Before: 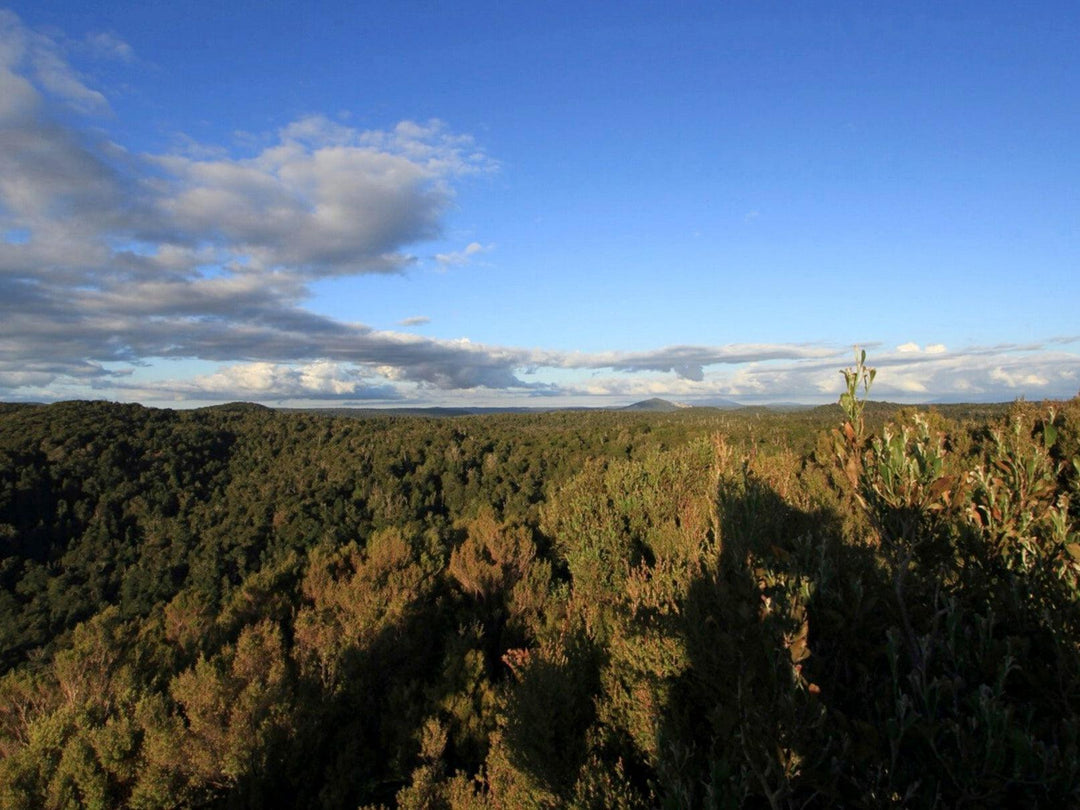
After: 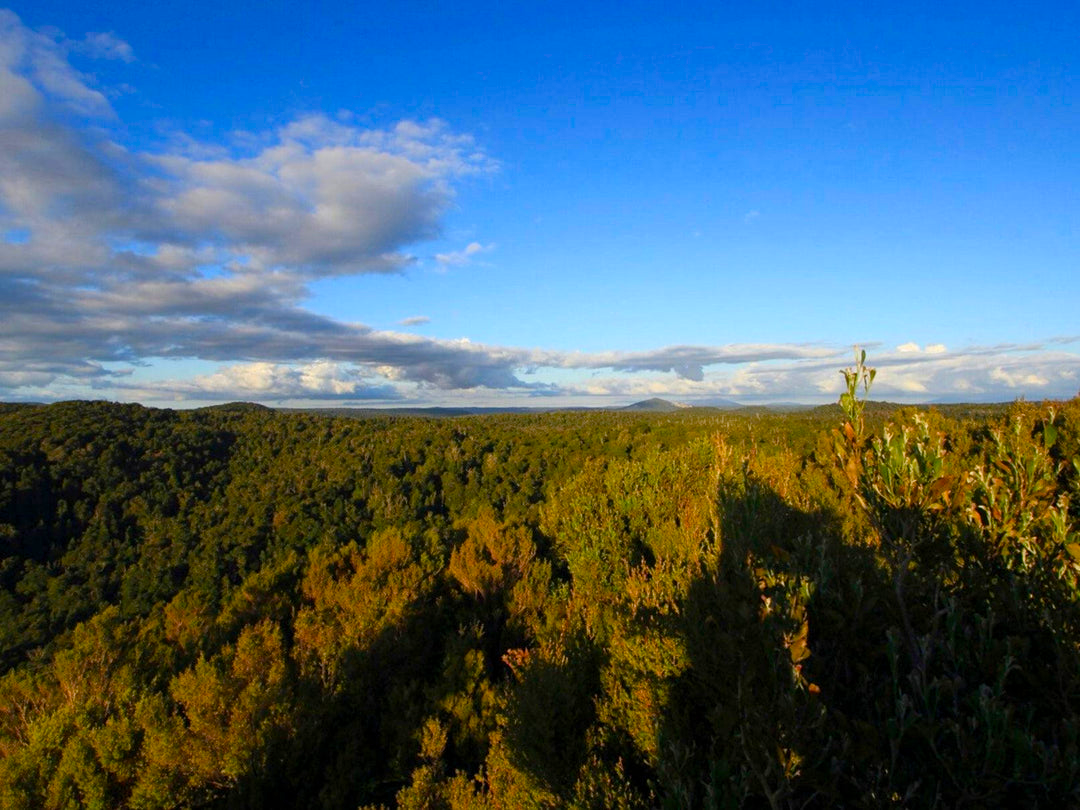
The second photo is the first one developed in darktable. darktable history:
color balance rgb: perceptual saturation grading › global saturation 37.062%, perceptual saturation grading › shadows 35.158%
